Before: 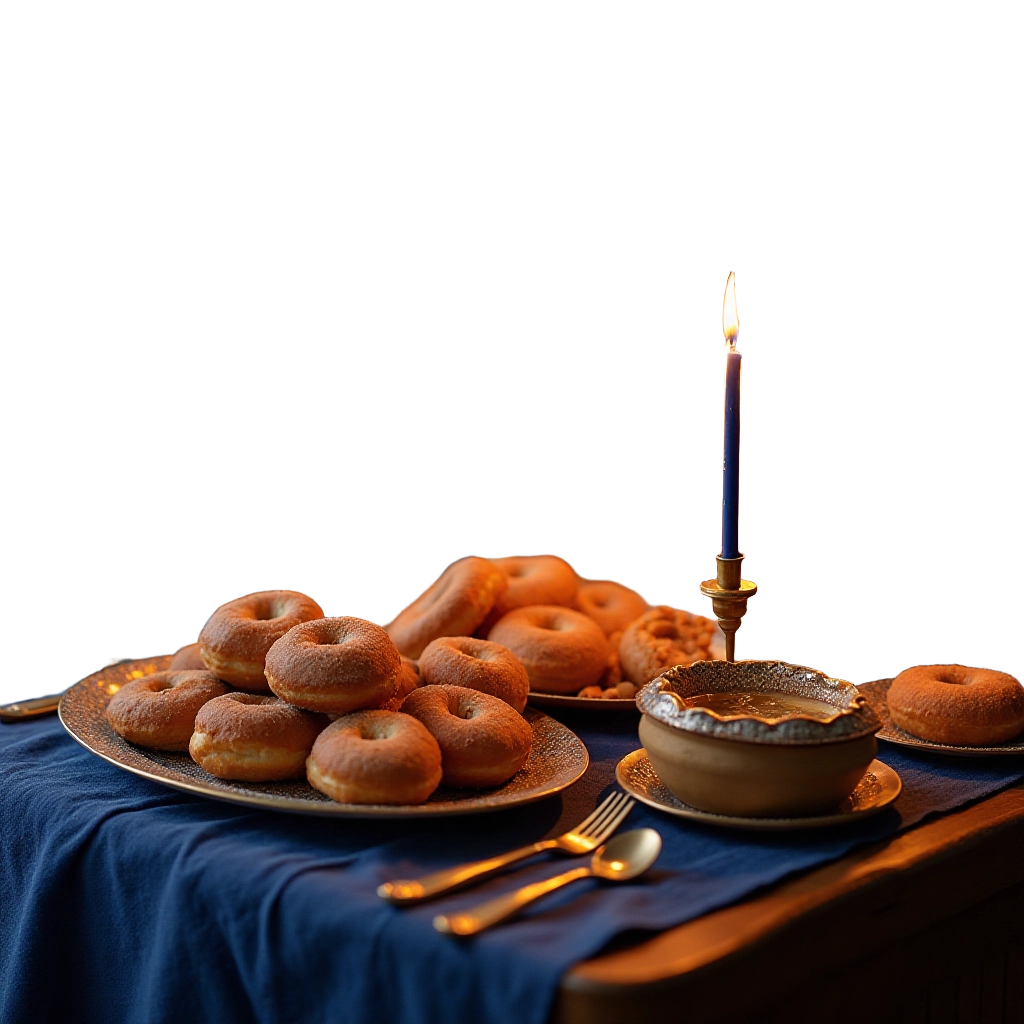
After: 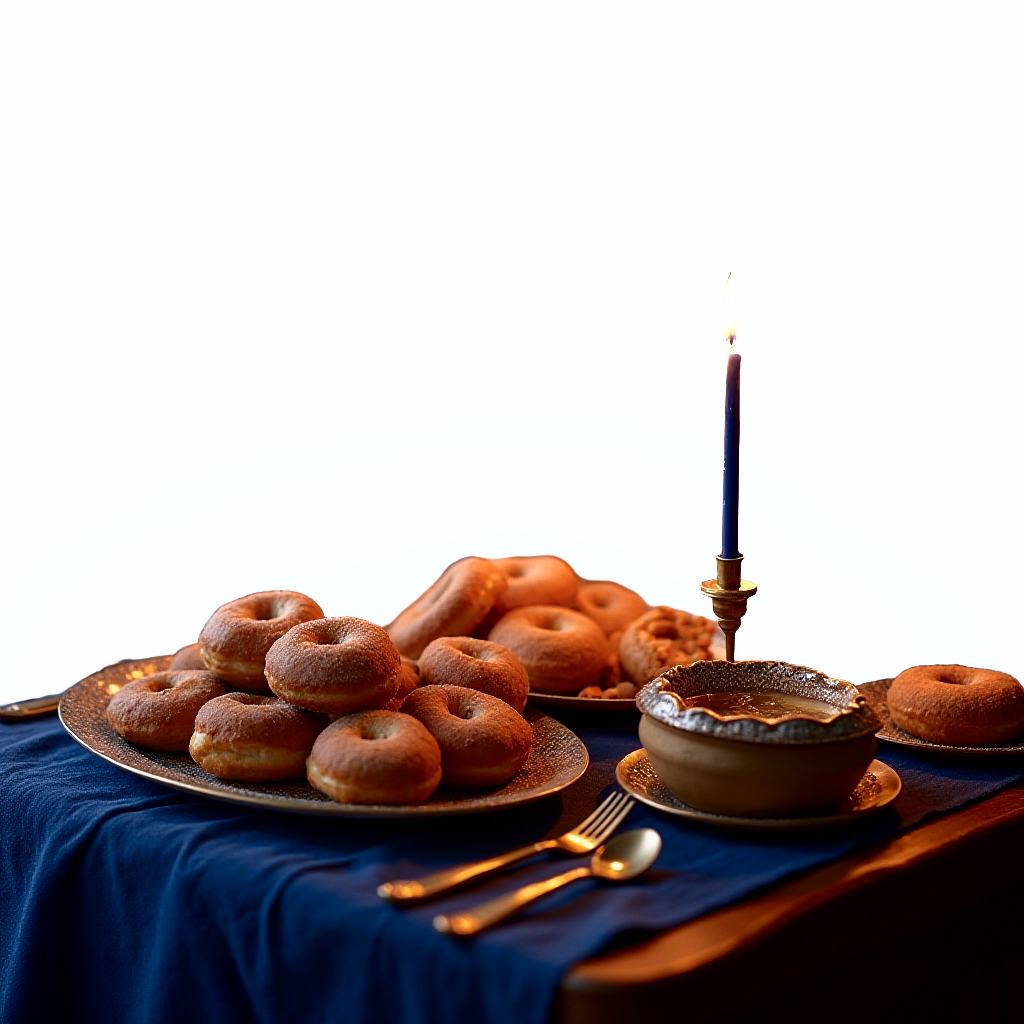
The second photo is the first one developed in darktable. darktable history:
shadows and highlights: shadows -62.32, white point adjustment -5.22, highlights 61.59
color calibration: illuminant as shot in camera, x 0.358, y 0.373, temperature 4628.91 K
